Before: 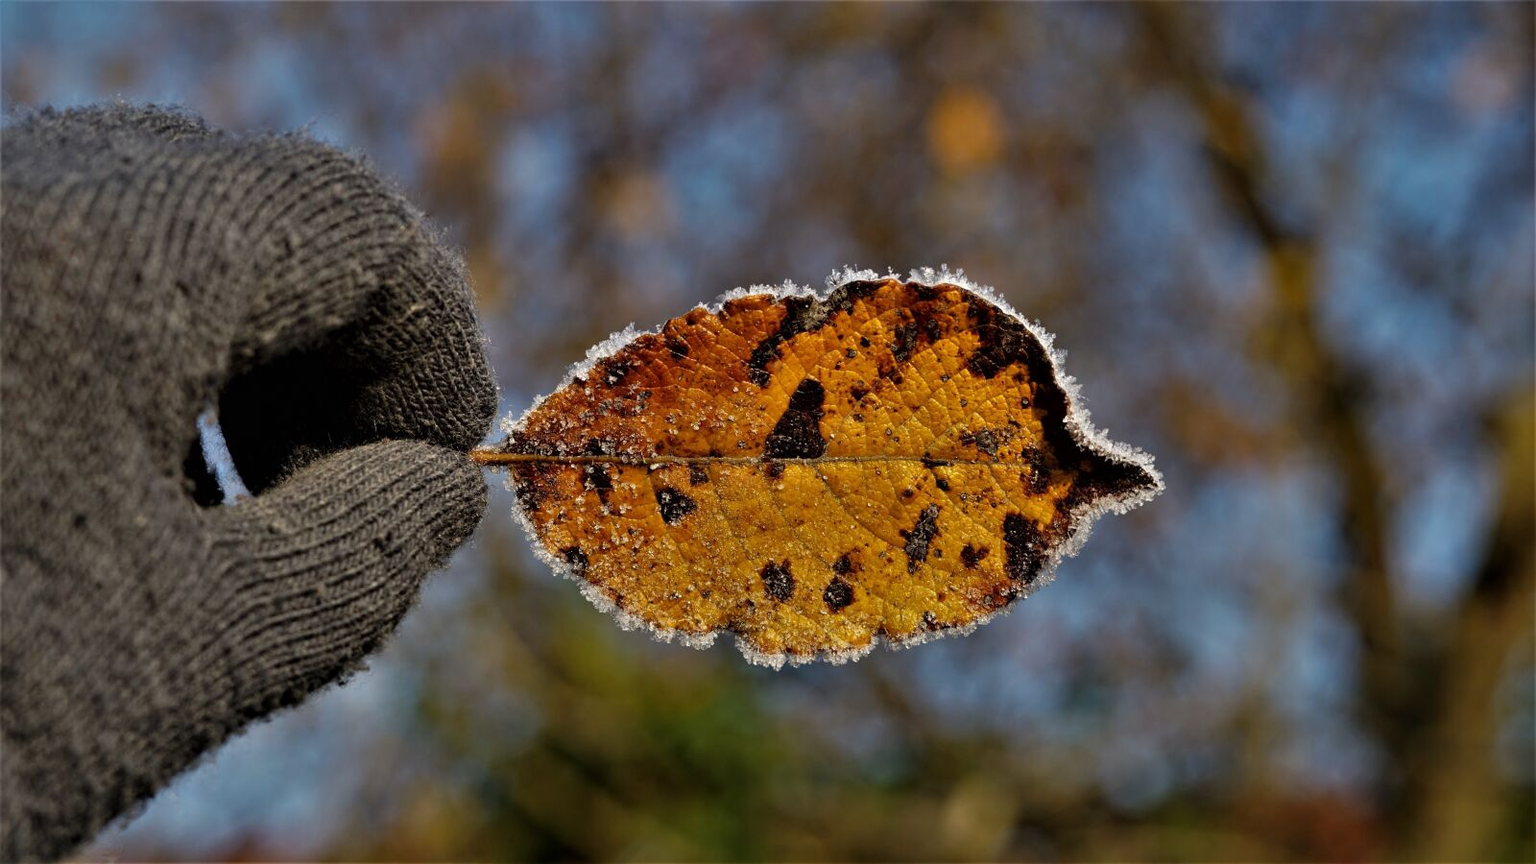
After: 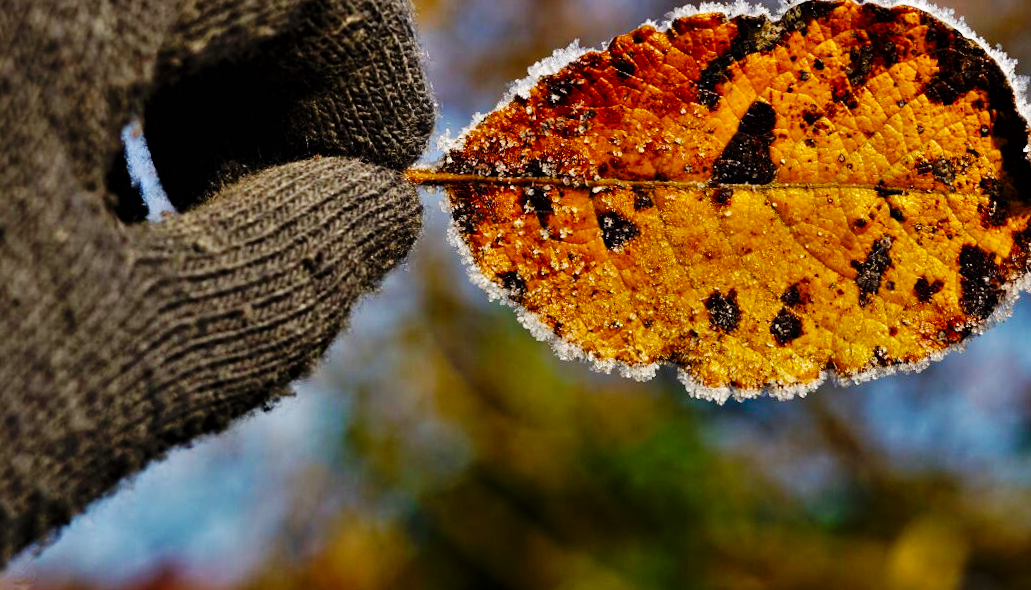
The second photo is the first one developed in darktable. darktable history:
color balance rgb: perceptual saturation grading › global saturation 20%, perceptual saturation grading › highlights -25.886%, perceptual saturation grading › shadows 25.072%, global vibrance 20%
base curve: curves: ch0 [(0, 0) (0.036, 0.025) (0.121, 0.166) (0.206, 0.329) (0.605, 0.79) (1, 1)], preserve colors none
crop and rotate: angle -1.11°, left 3.745%, top 32.185%, right 29.558%
